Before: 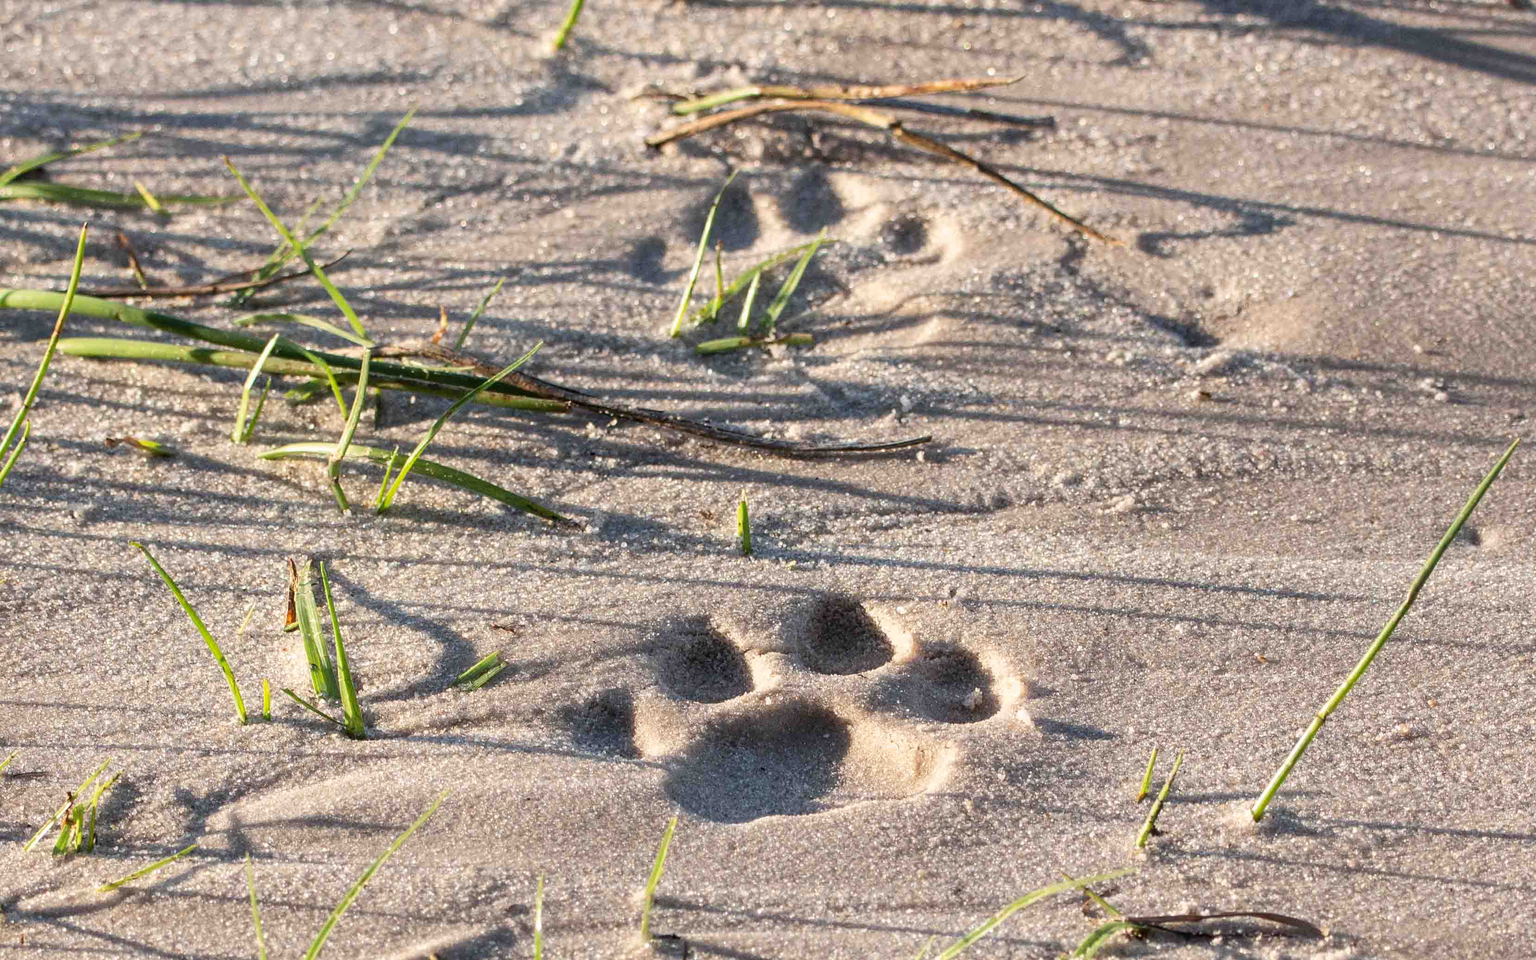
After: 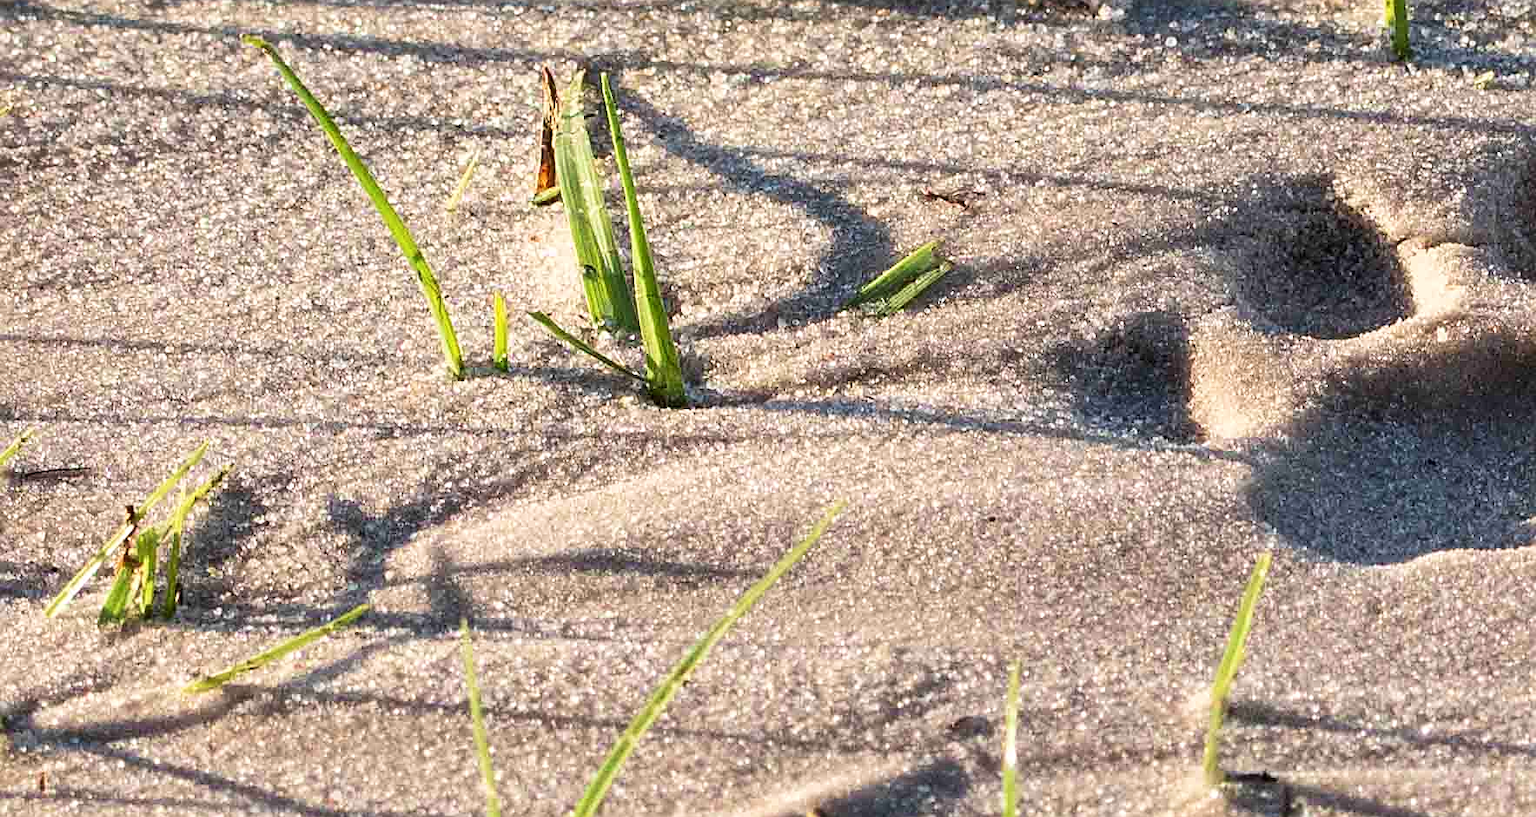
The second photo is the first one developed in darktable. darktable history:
contrast brightness saturation: contrast 0.136
velvia: on, module defaults
sharpen: on, module defaults
crop and rotate: top 54.473%, right 46.695%, bottom 0.149%
